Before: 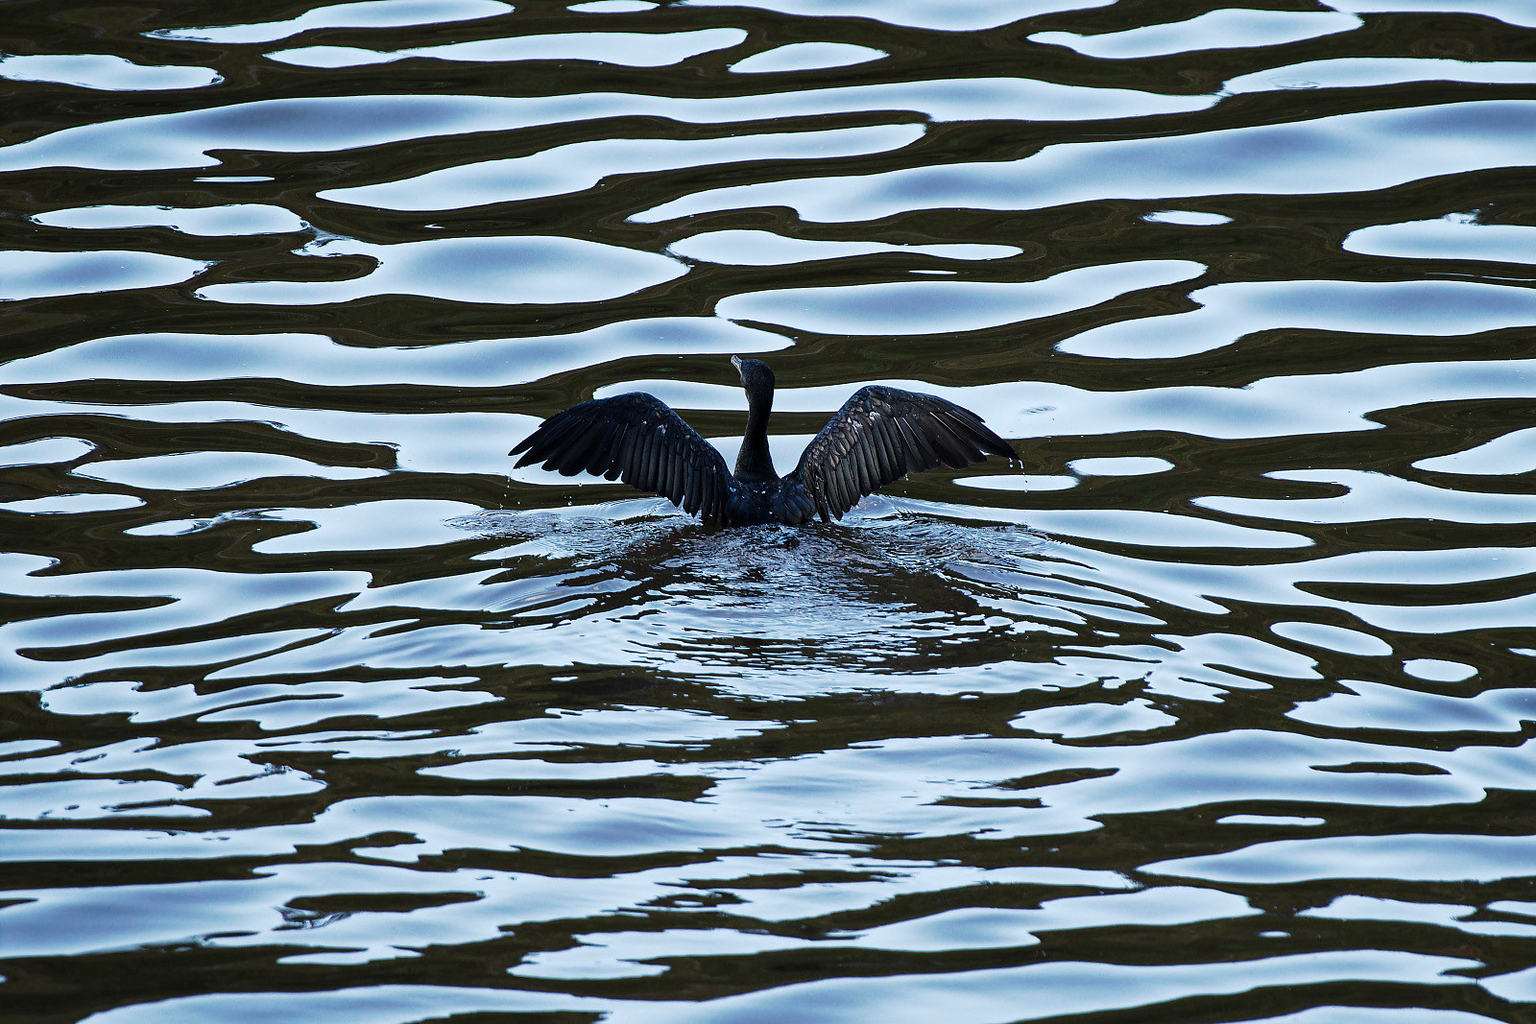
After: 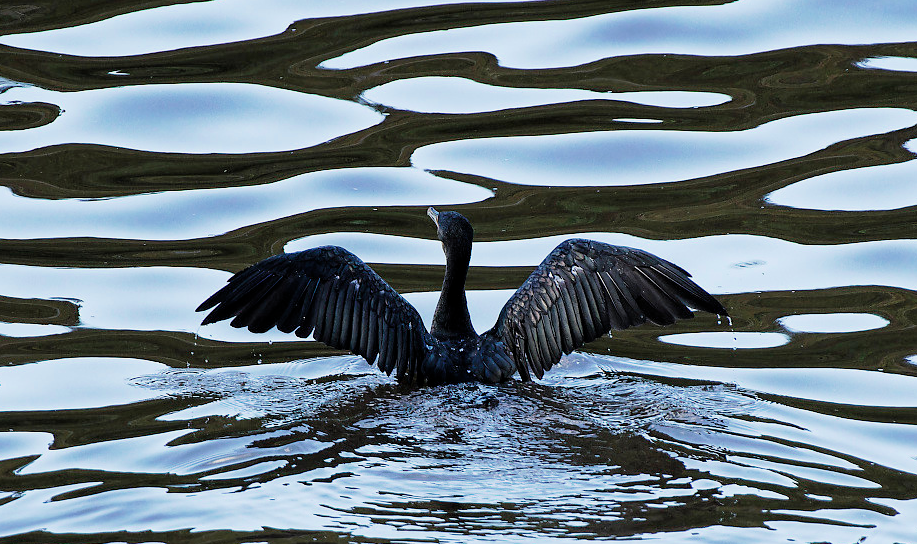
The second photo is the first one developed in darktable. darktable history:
filmic rgb: middle gray luminance 18.32%, black relative exposure -8.92 EV, white relative exposure 3.7 EV, target black luminance 0%, hardness 4.81, latitude 67.55%, contrast 0.947, highlights saturation mix 19.92%, shadows ↔ highlights balance 21.81%
crop: left 20.906%, top 15.339%, right 21.725%, bottom 33.676%
exposure: black level correction 0, exposure 0.698 EV, compensate exposure bias true, compensate highlight preservation false
